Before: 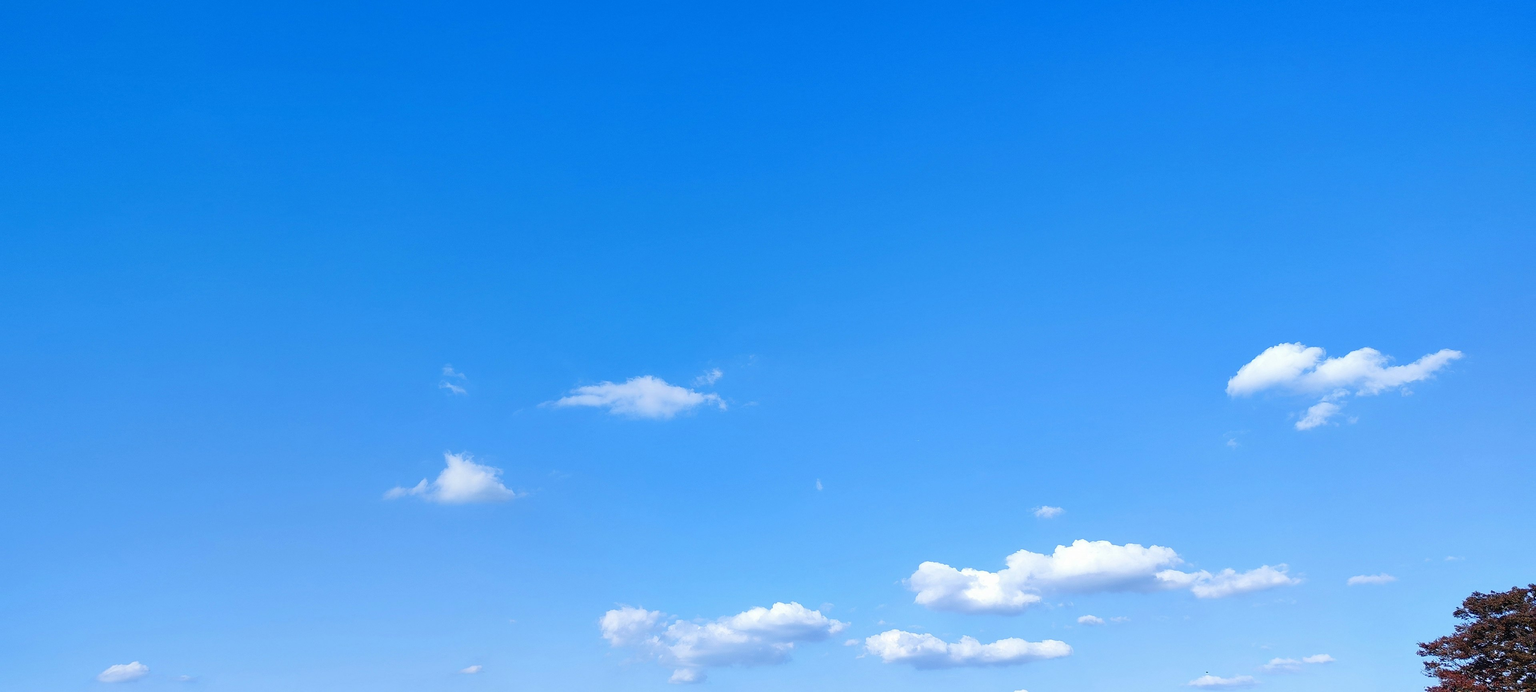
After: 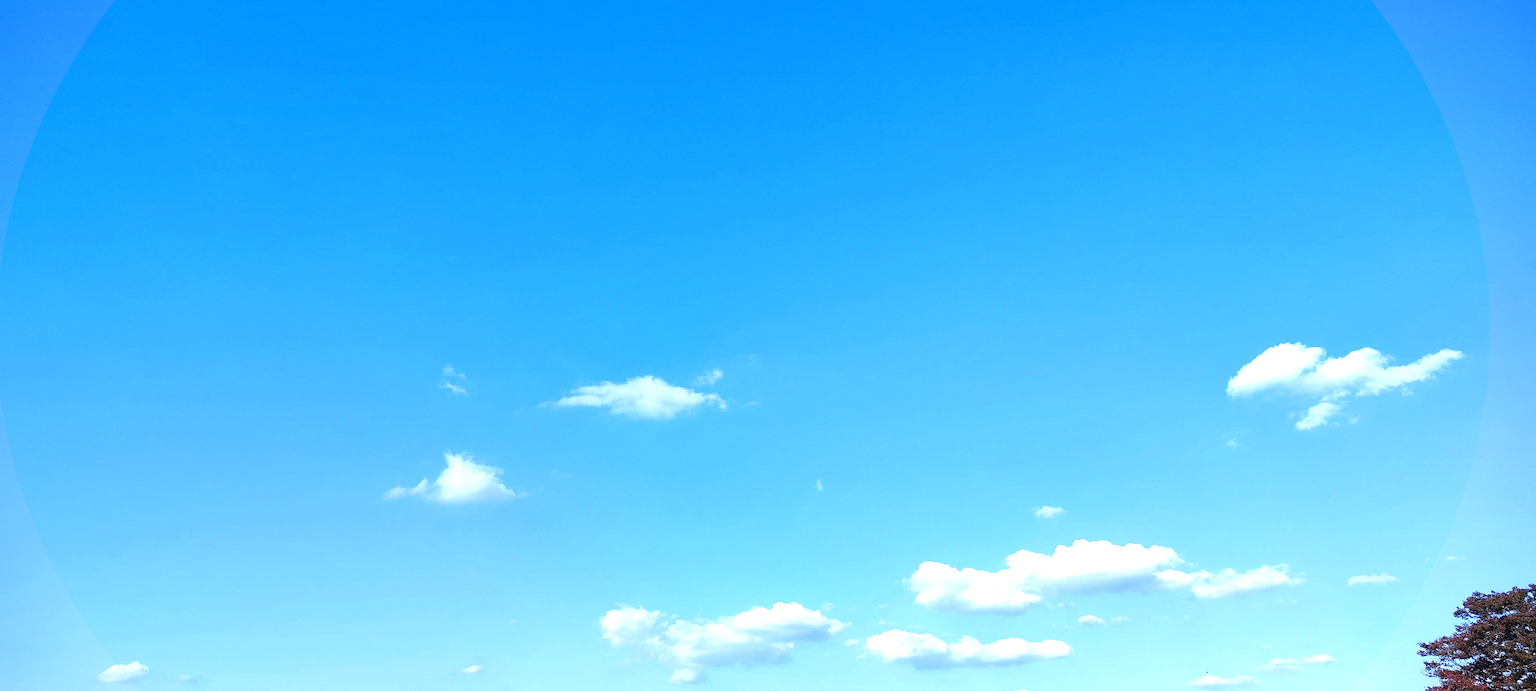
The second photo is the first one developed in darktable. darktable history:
white balance: red 0.967, blue 1.049
exposure: black level correction 0, exposure 0.7 EV, compensate exposure bias true, compensate highlight preservation false
vignetting: fall-off start 97.23%, saturation -0.024, center (-0.033, -0.042), width/height ratio 1.179, unbound false
